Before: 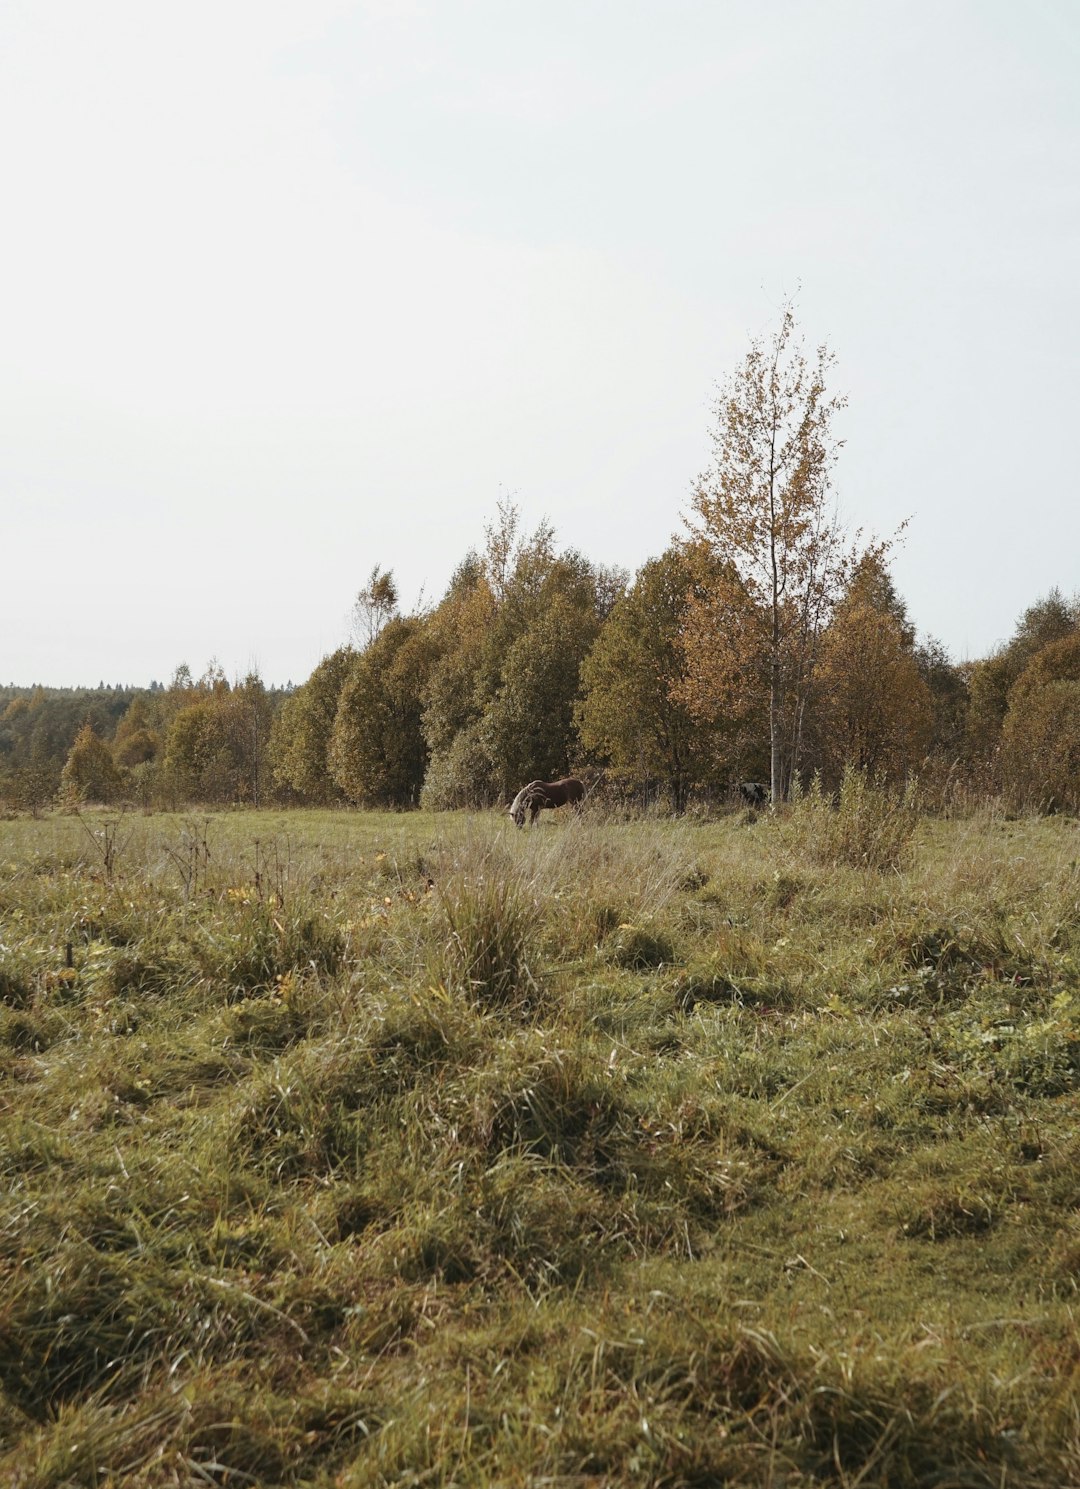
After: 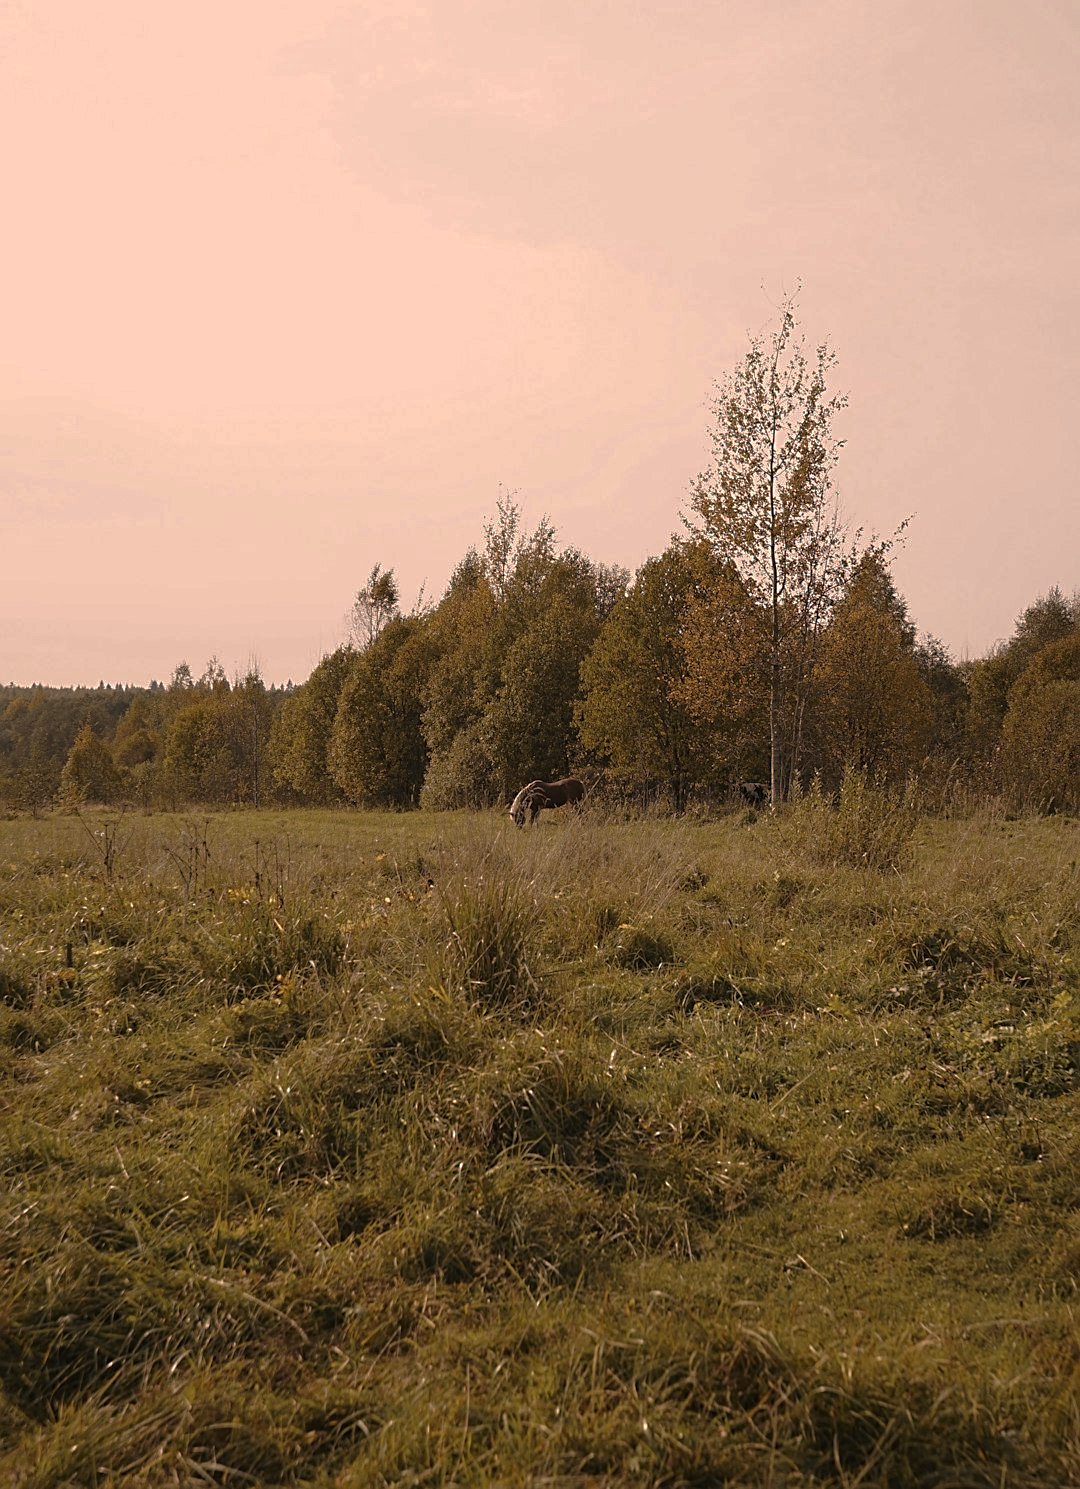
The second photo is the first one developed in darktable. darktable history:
sharpen: on, module defaults
base curve: curves: ch0 [(0, 0) (0.826, 0.587) (1, 1)]
color contrast: green-magenta contrast 0.81
color correction: highlights a* 21.16, highlights b* 19.61
